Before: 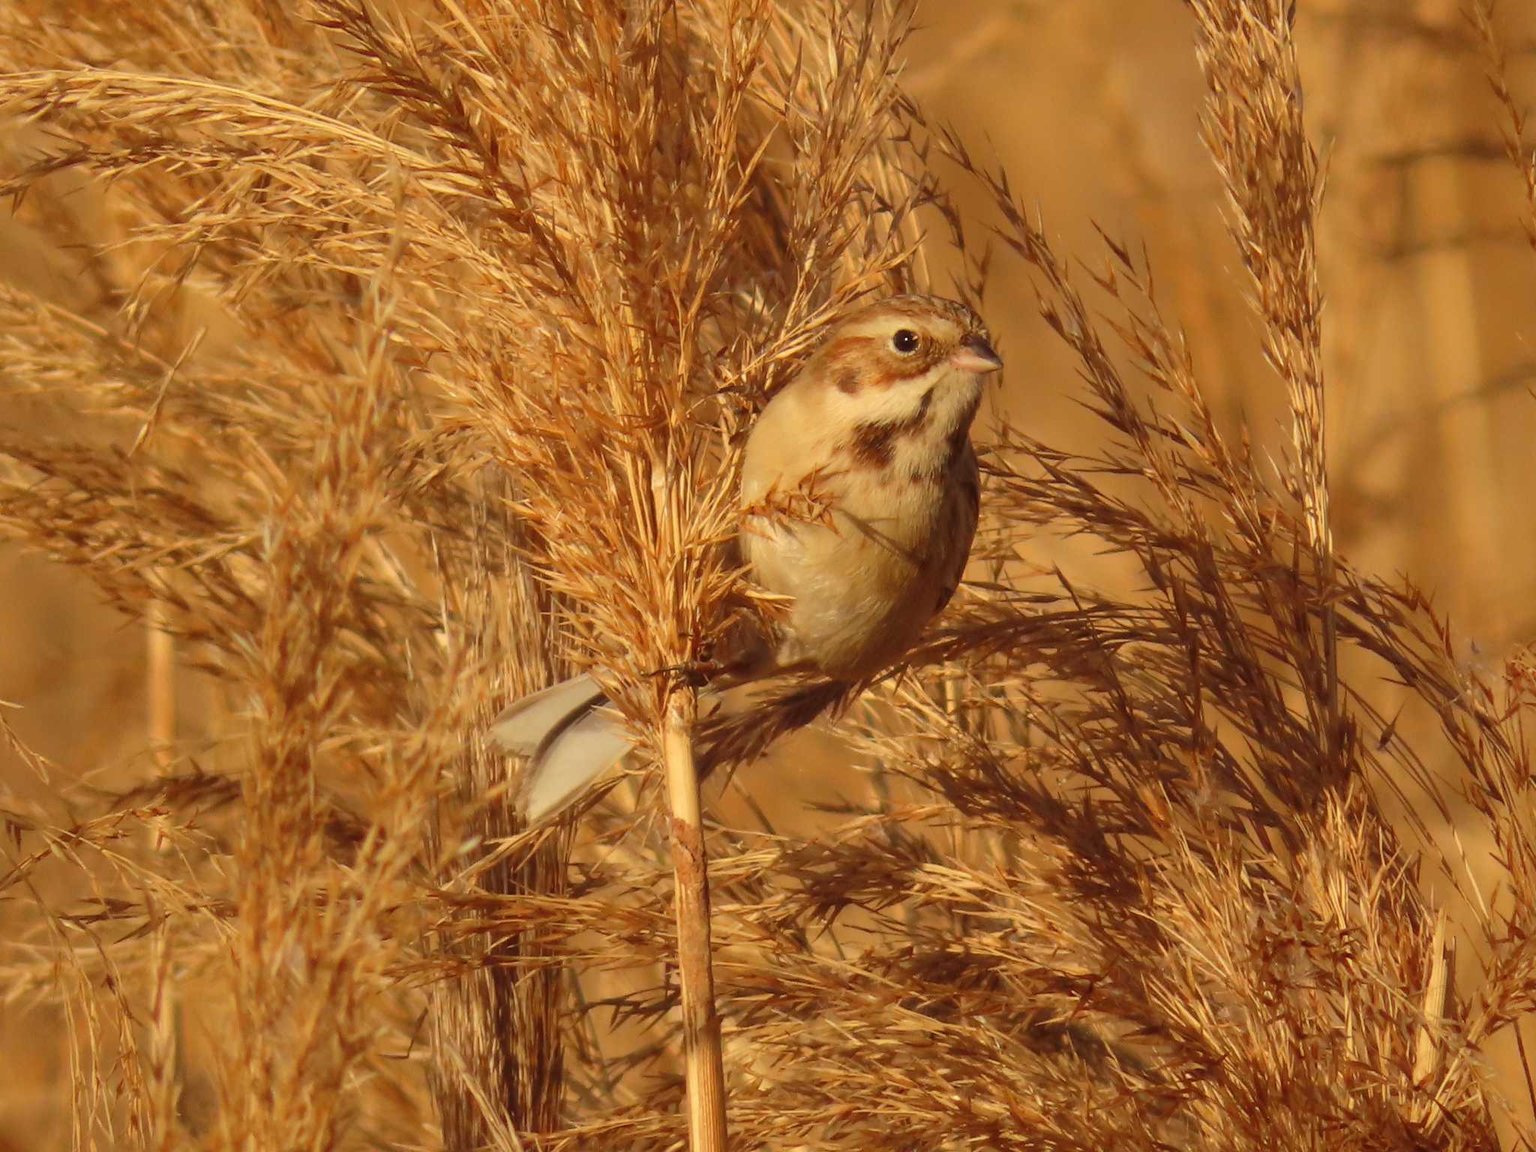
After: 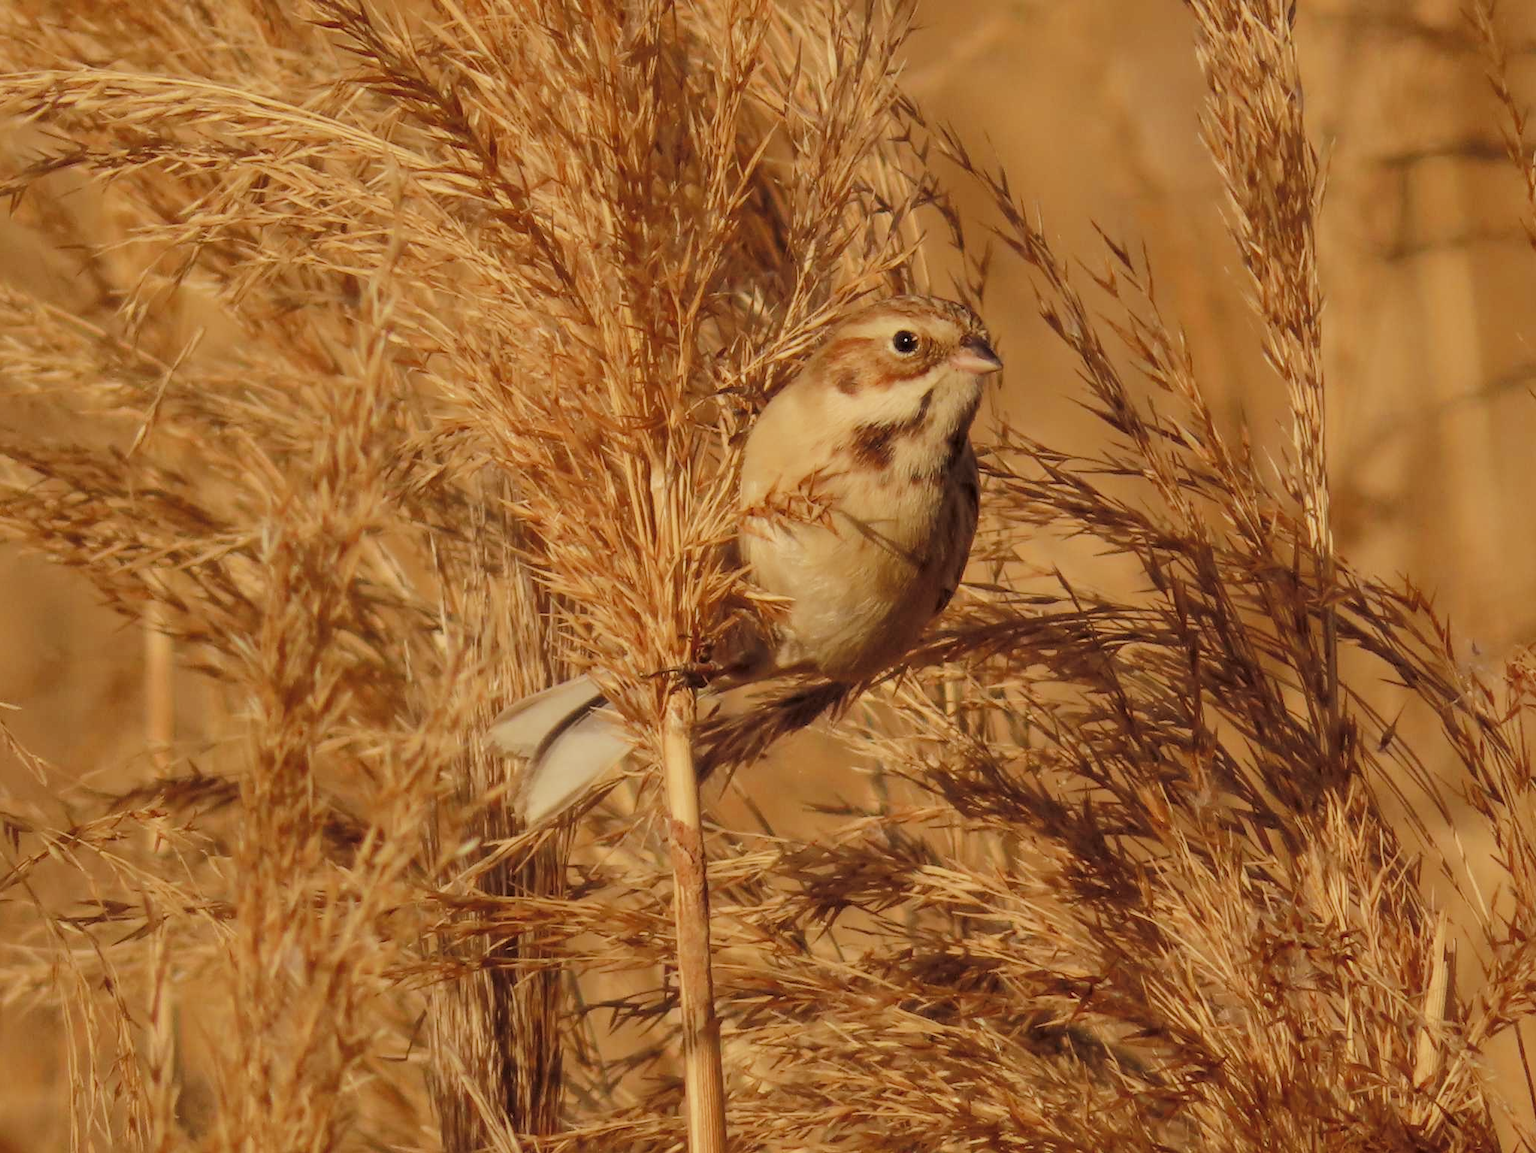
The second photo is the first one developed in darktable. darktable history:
local contrast: highlights 106%, shadows 101%, detail 119%, midtone range 0.2
crop: left 0.177%
filmic rgb: middle gray luminance 3.4%, black relative exposure -5.96 EV, white relative exposure 6.35 EV, dynamic range scaling 21.88%, target black luminance 0%, hardness 2.31, latitude 46.07%, contrast 0.79, highlights saturation mix 98.86%, shadows ↔ highlights balance 0.148%
tone curve: curves: ch0 [(0, 0) (0.003, 0.011) (0.011, 0.019) (0.025, 0.03) (0.044, 0.045) (0.069, 0.061) (0.1, 0.085) (0.136, 0.119) (0.177, 0.159) (0.224, 0.205) (0.277, 0.261) (0.335, 0.329) (0.399, 0.407) (0.468, 0.508) (0.543, 0.606) (0.623, 0.71) (0.709, 0.815) (0.801, 0.903) (0.898, 0.957) (1, 1)], color space Lab, independent channels, preserve colors none
